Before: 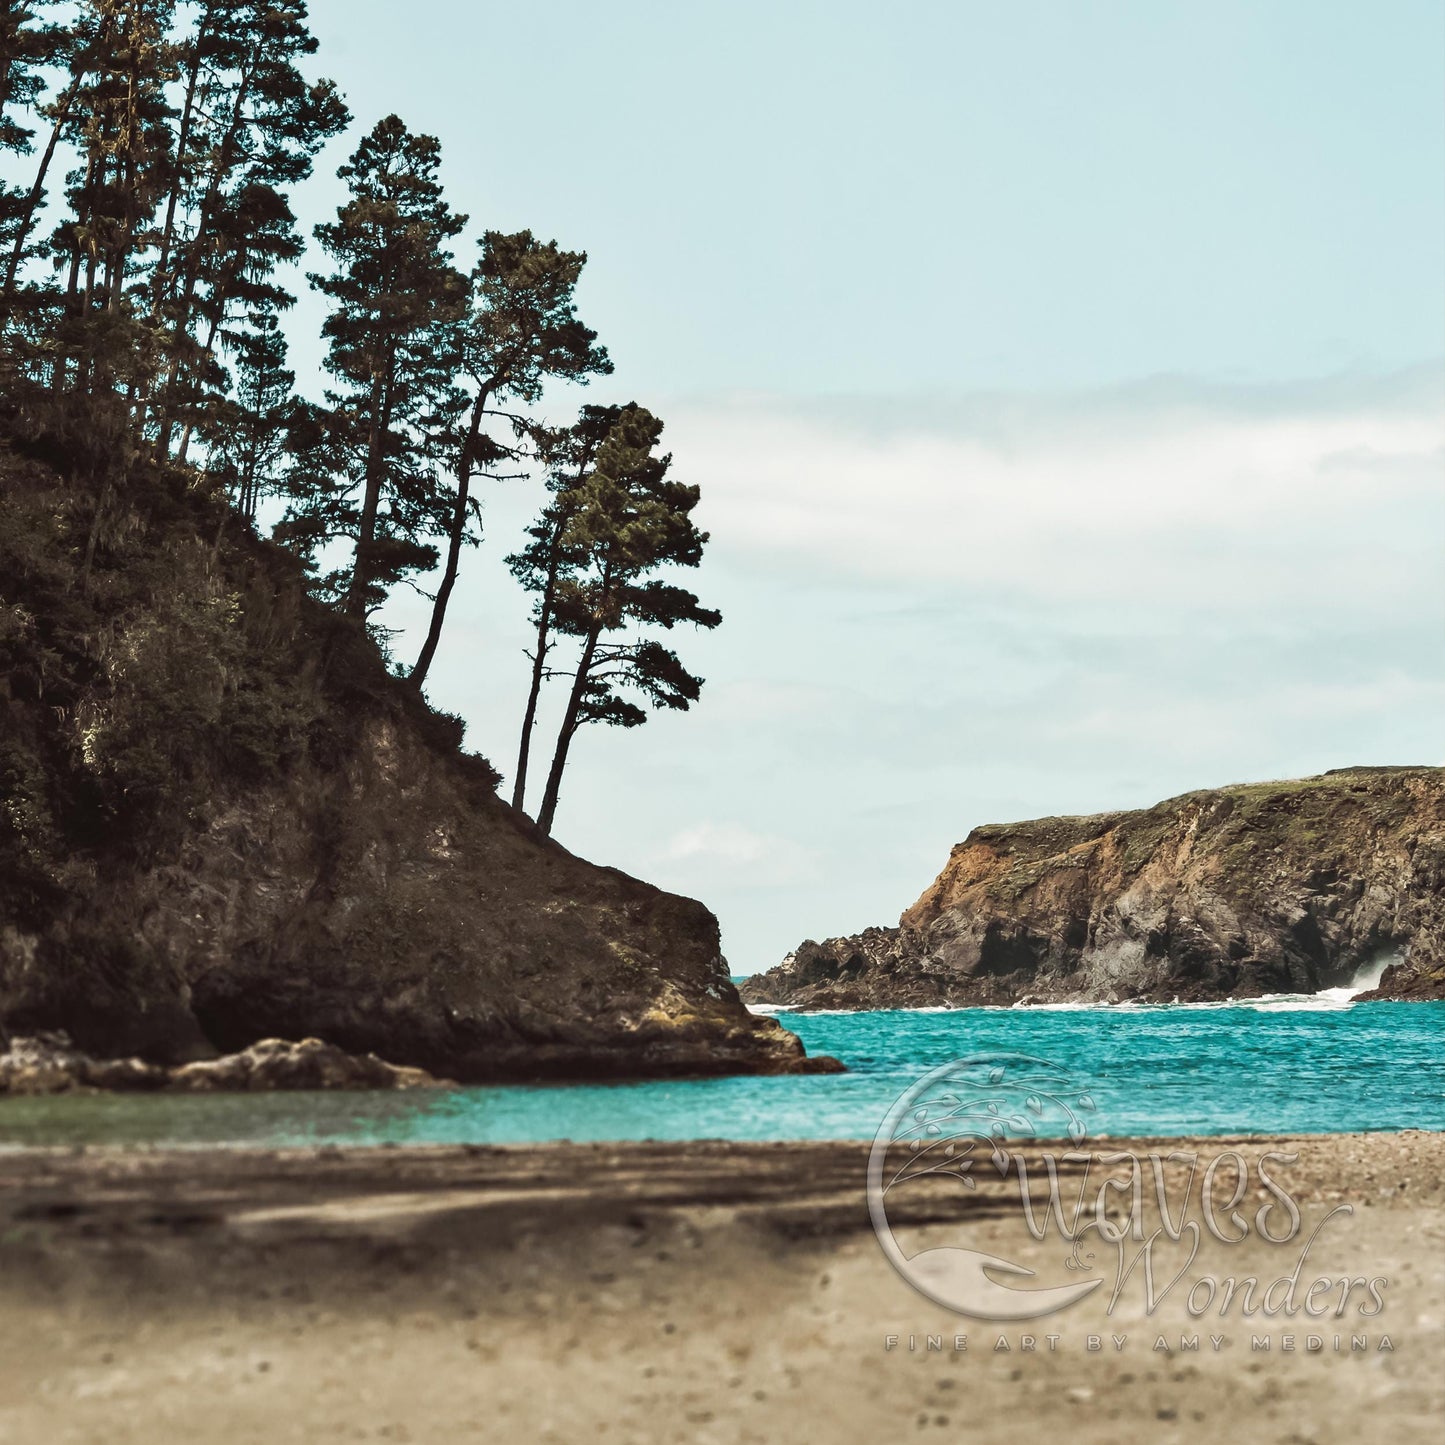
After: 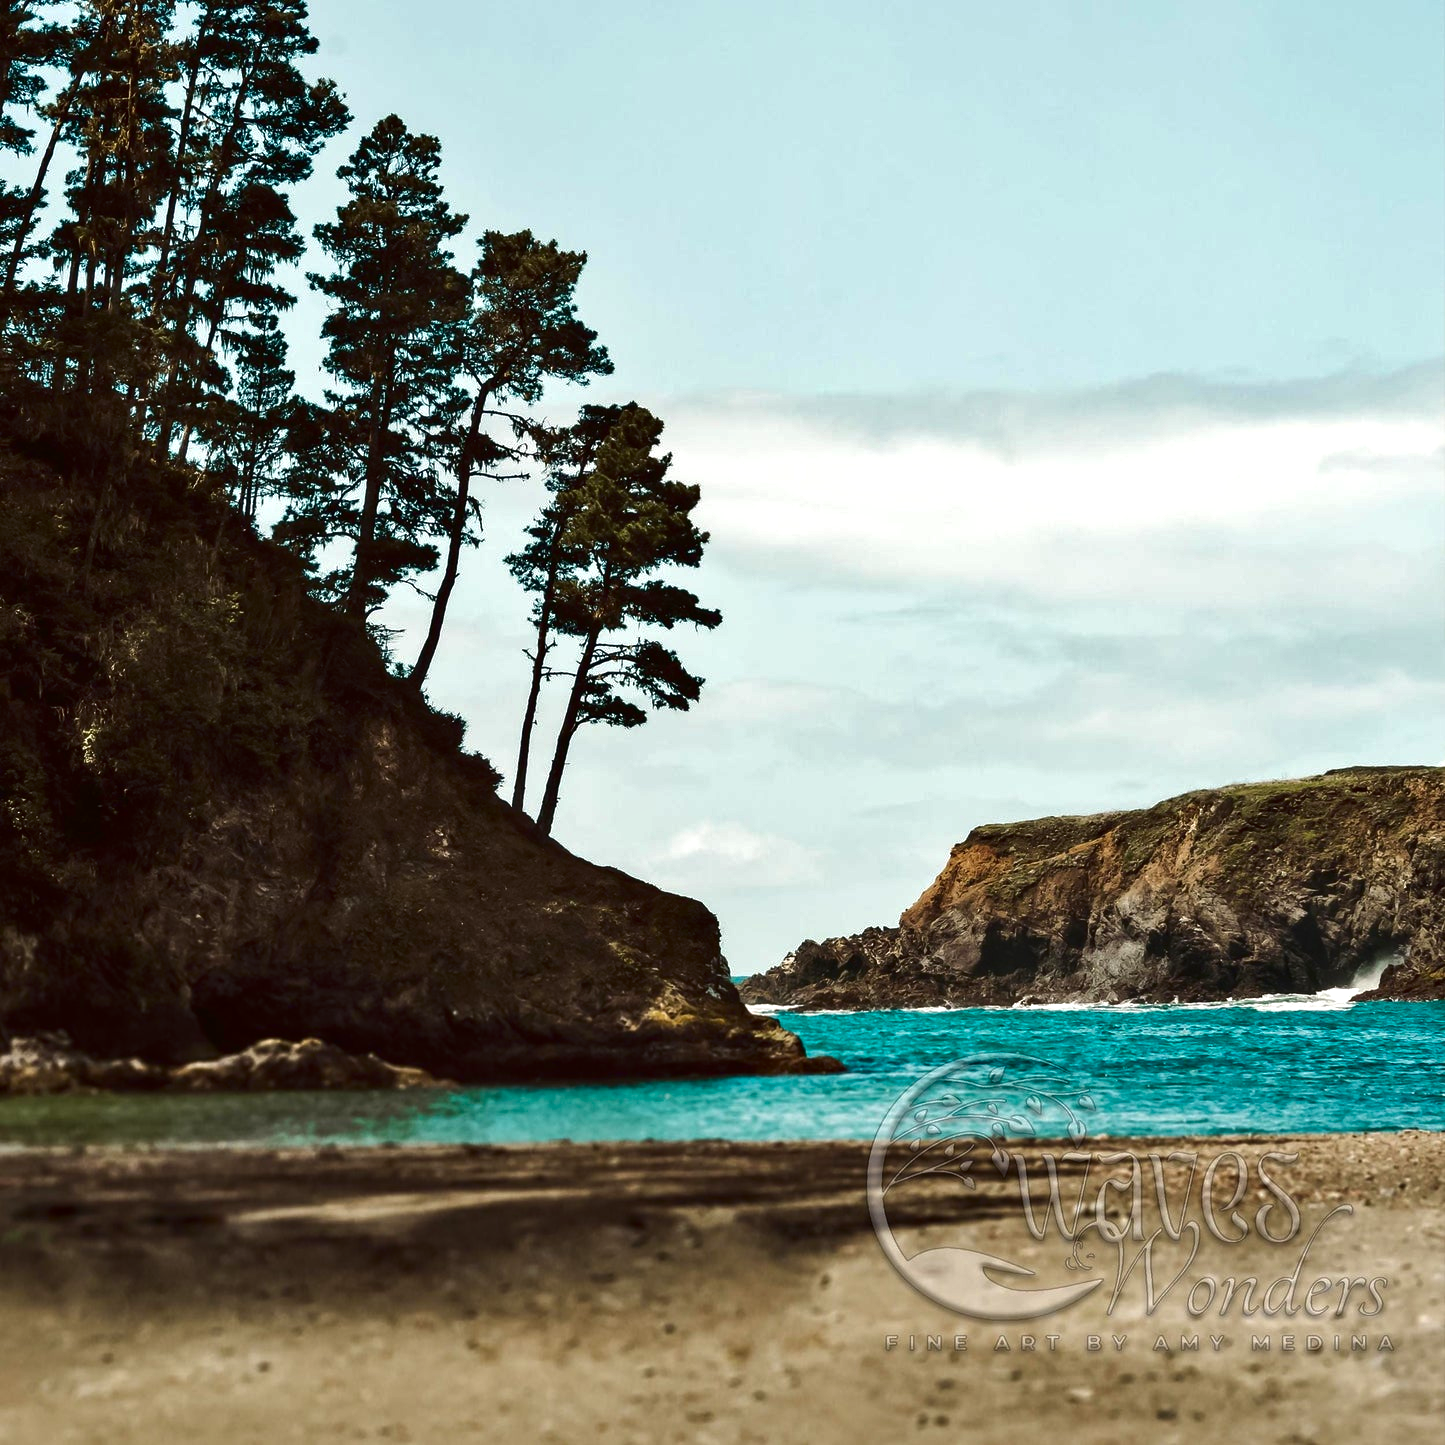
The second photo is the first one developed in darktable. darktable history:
shadows and highlights: shadows -20.46, white point adjustment -2, highlights -34.74
contrast brightness saturation: brightness -0.249, saturation 0.202
exposure: exposure 0.292 EV, compensate highlight preservation false
